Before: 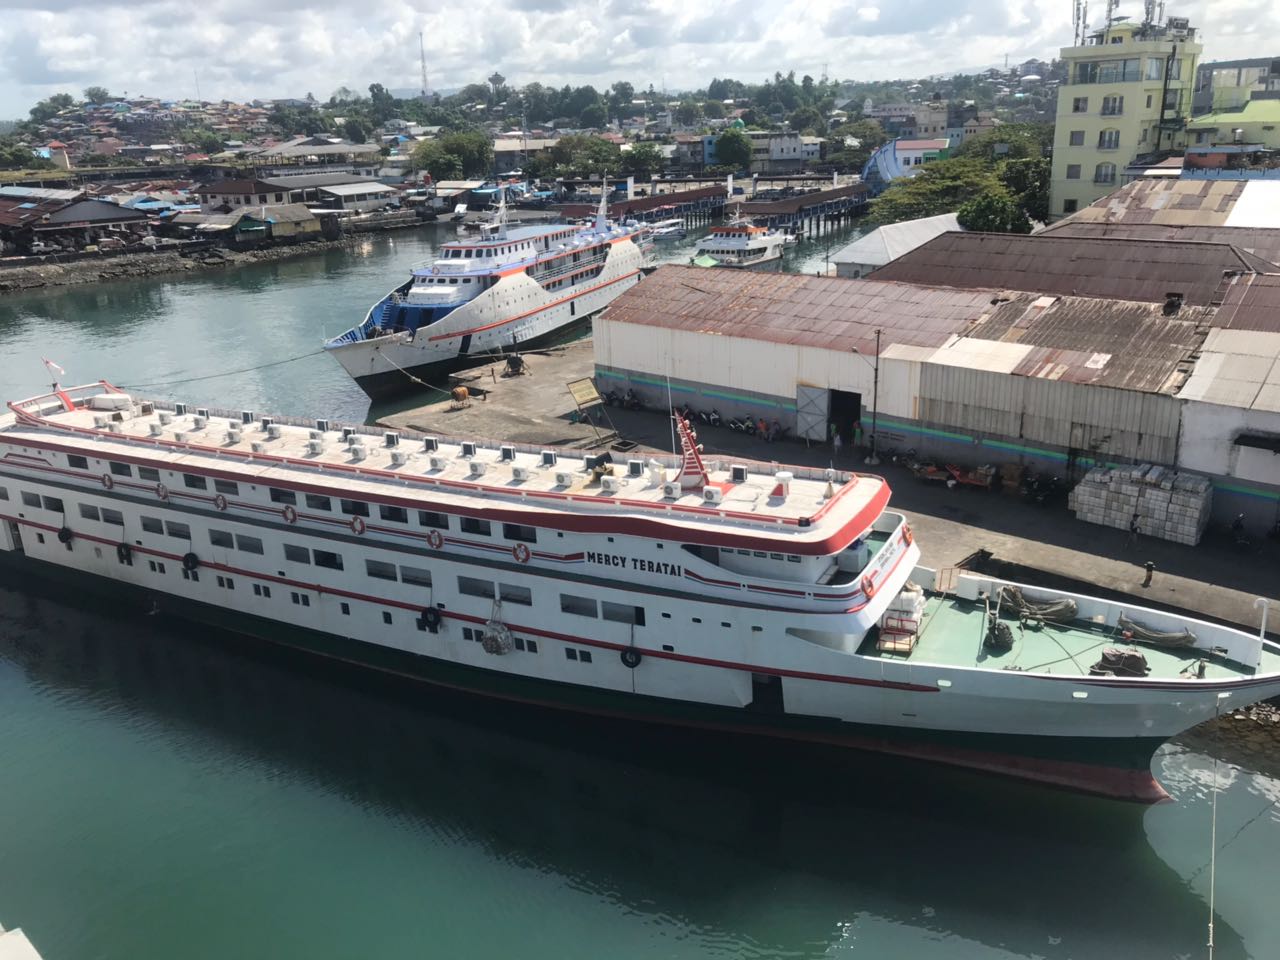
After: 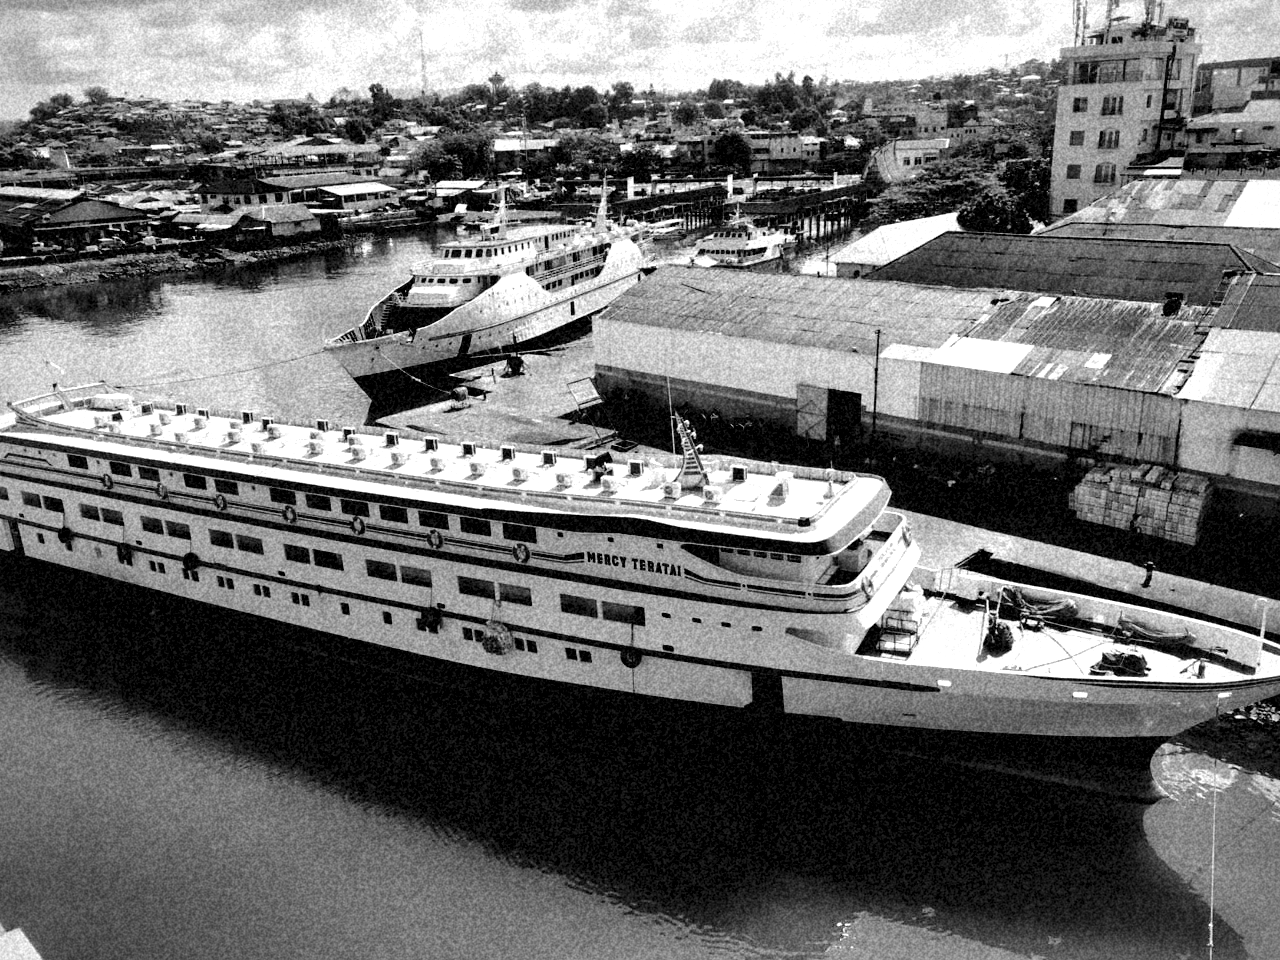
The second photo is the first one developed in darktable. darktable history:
monochrome: a -4.13, b 5.16, size 1
vignetting: unbound false
contrast equalizer: octaves 7, y [[0.627 ×6], [0.563 ×6], [0 ×6], [0 ×6], [0 ×6]]
tone curve: curves: ch0 [(0, 0) (0.004, 0) (0.133, 0.076) (0.325, 0.362) (0.879, 0.885) (1, 1)], color space Lab, linked channels, preserve colors none
grain: coarseness 46.9 ISO, strength 50.21%, mid-tones bias 0%
